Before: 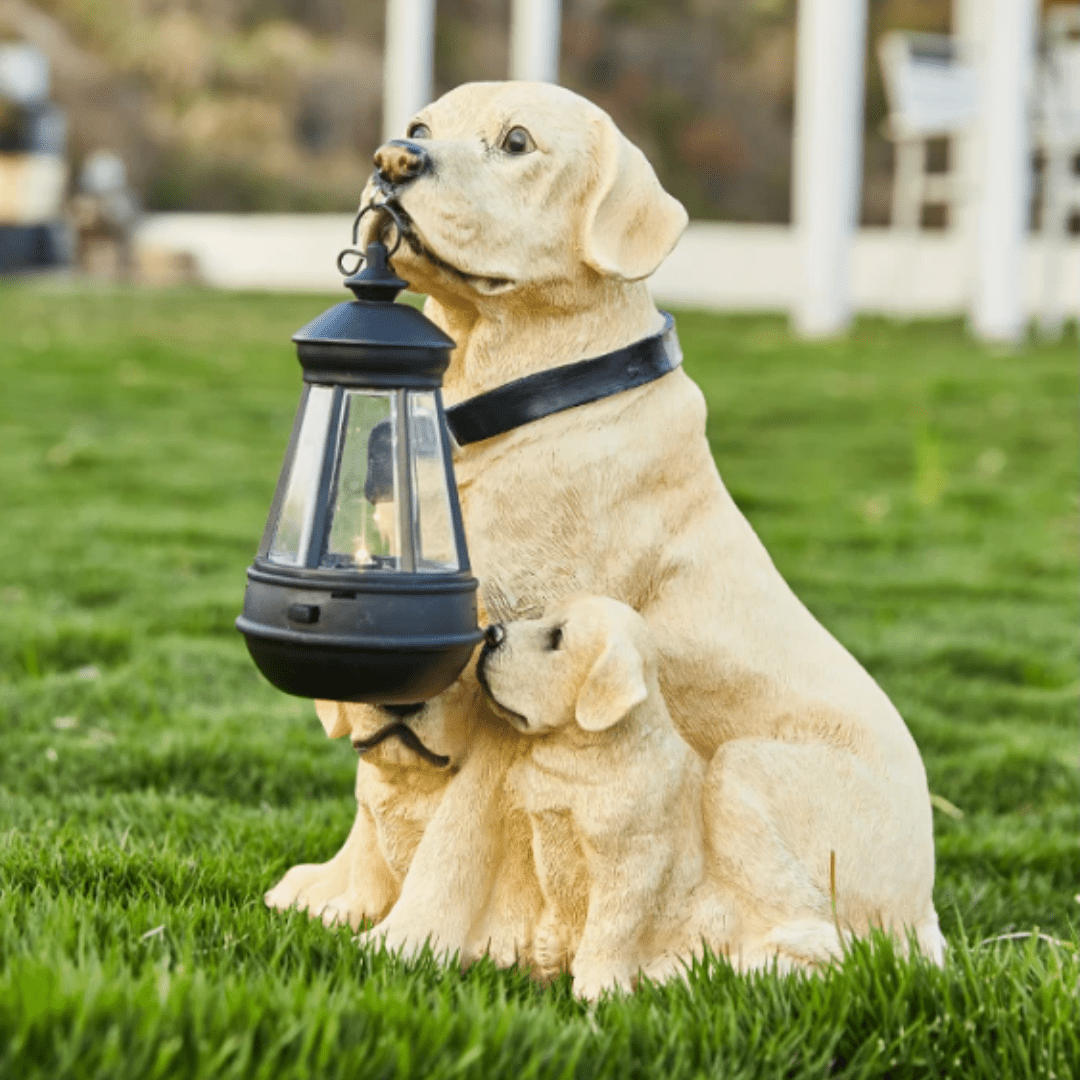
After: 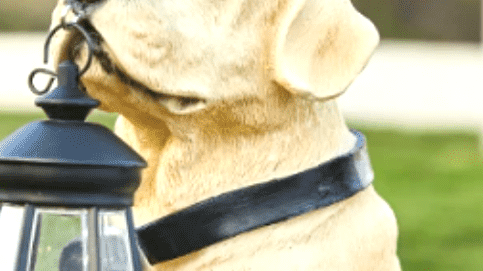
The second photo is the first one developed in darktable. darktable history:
crop: left 28.64%, top 16.832%, right 26.637%, bottom 58.055%
exposure: black level correction 0, exposure 0.5 EV, compensate highlight preservation false
